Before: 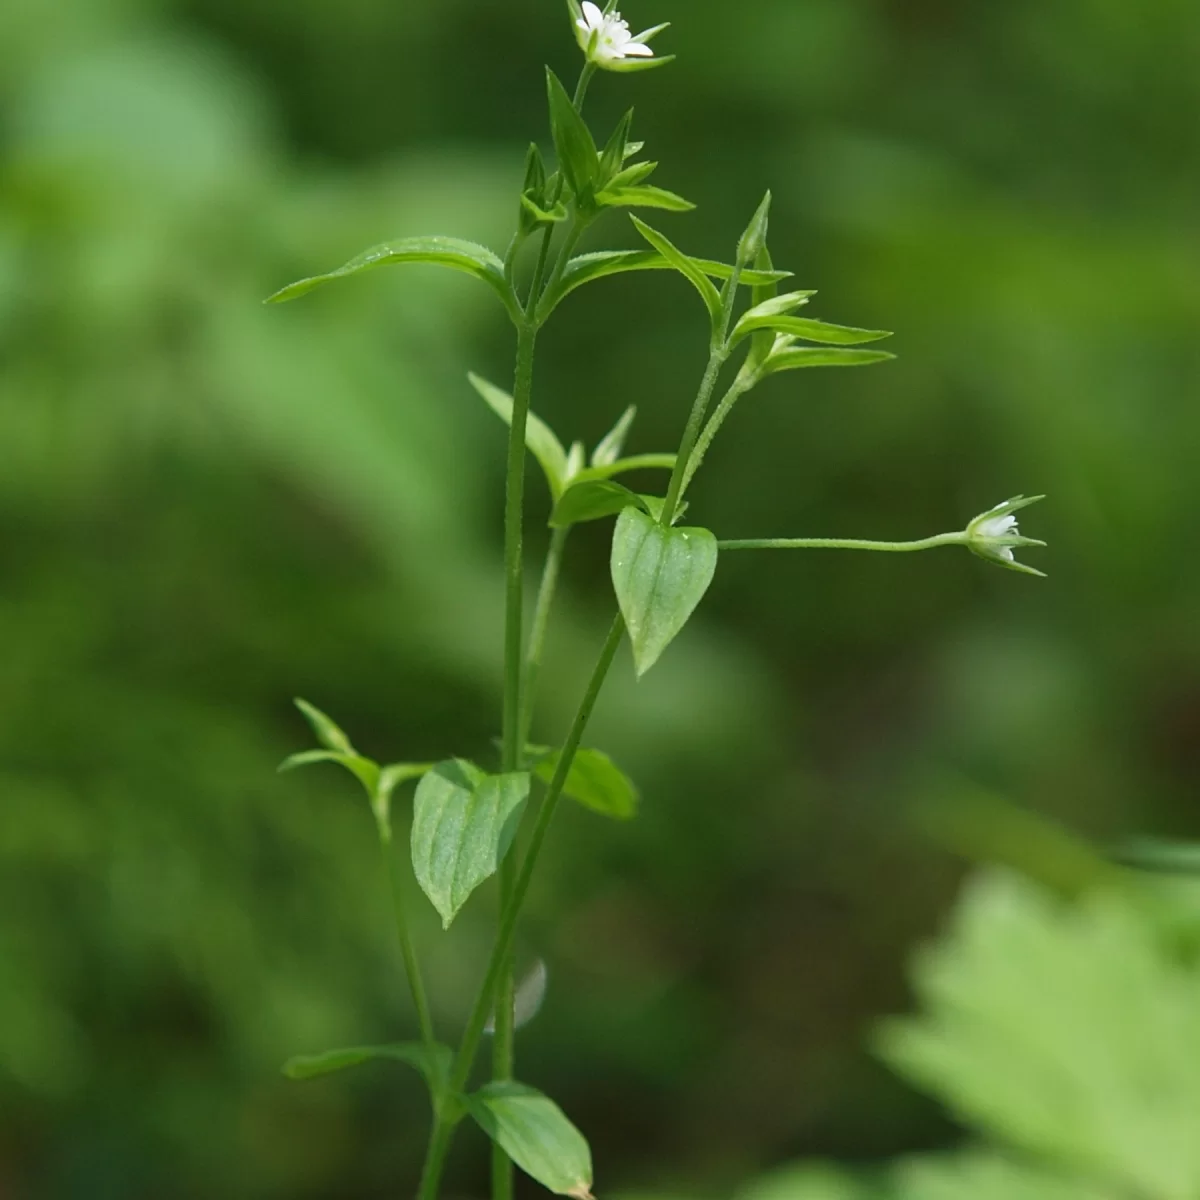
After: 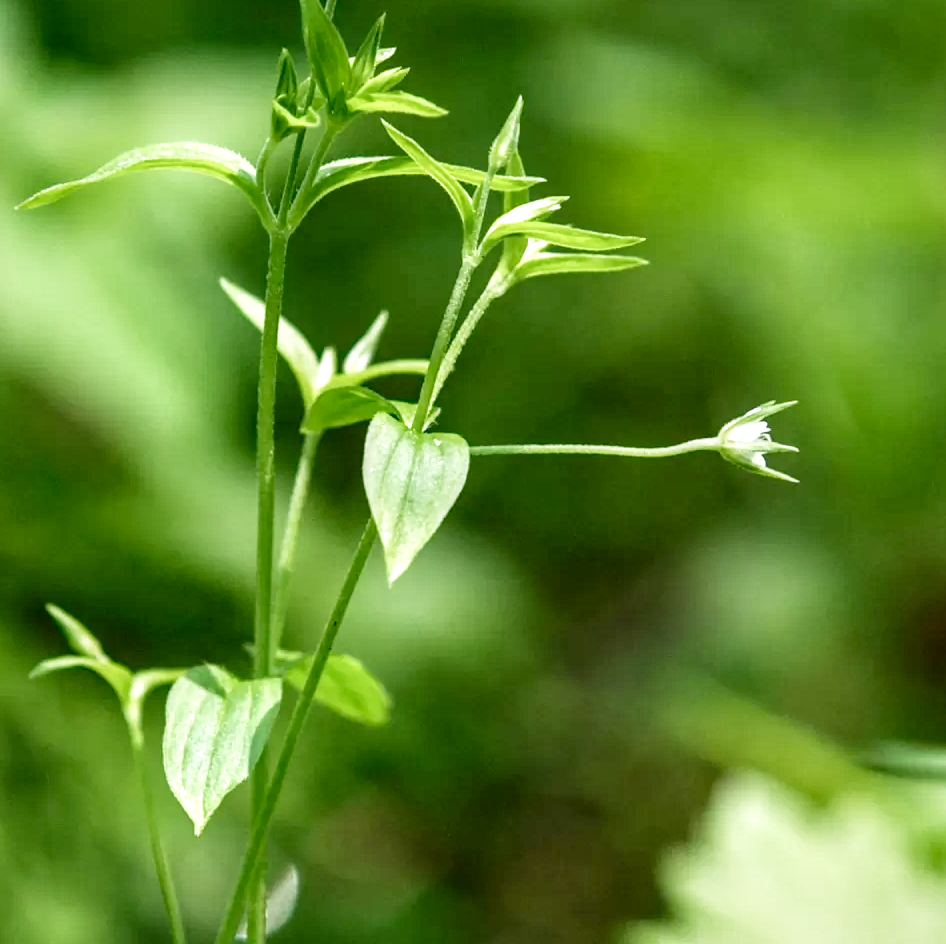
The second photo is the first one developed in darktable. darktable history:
crop and rotate: left 20.74%, top 7.912%, right 0.375%, bottom 13.378%
filmic rgb: middle gray luminance 9.23%, black relative exposure -10.55 EV, white relative exposure 3.45 EV, threshold 6 EV, target black luminance 0%, hardness 5.98, latitude 59.69%, contrast 1.087, highlights saturation mix 5%, shadows ↔ highlights balance 29.23%, add noise in highlights 0, preserve chrominance no, color science v3 (2019), use custom middle-gray values true, iterations of high-quality reconstruction 0, contrast in highlights soft, enable highlight reconstruction true
local contrast: highlights 20%, shadows 70%, detail 170%
